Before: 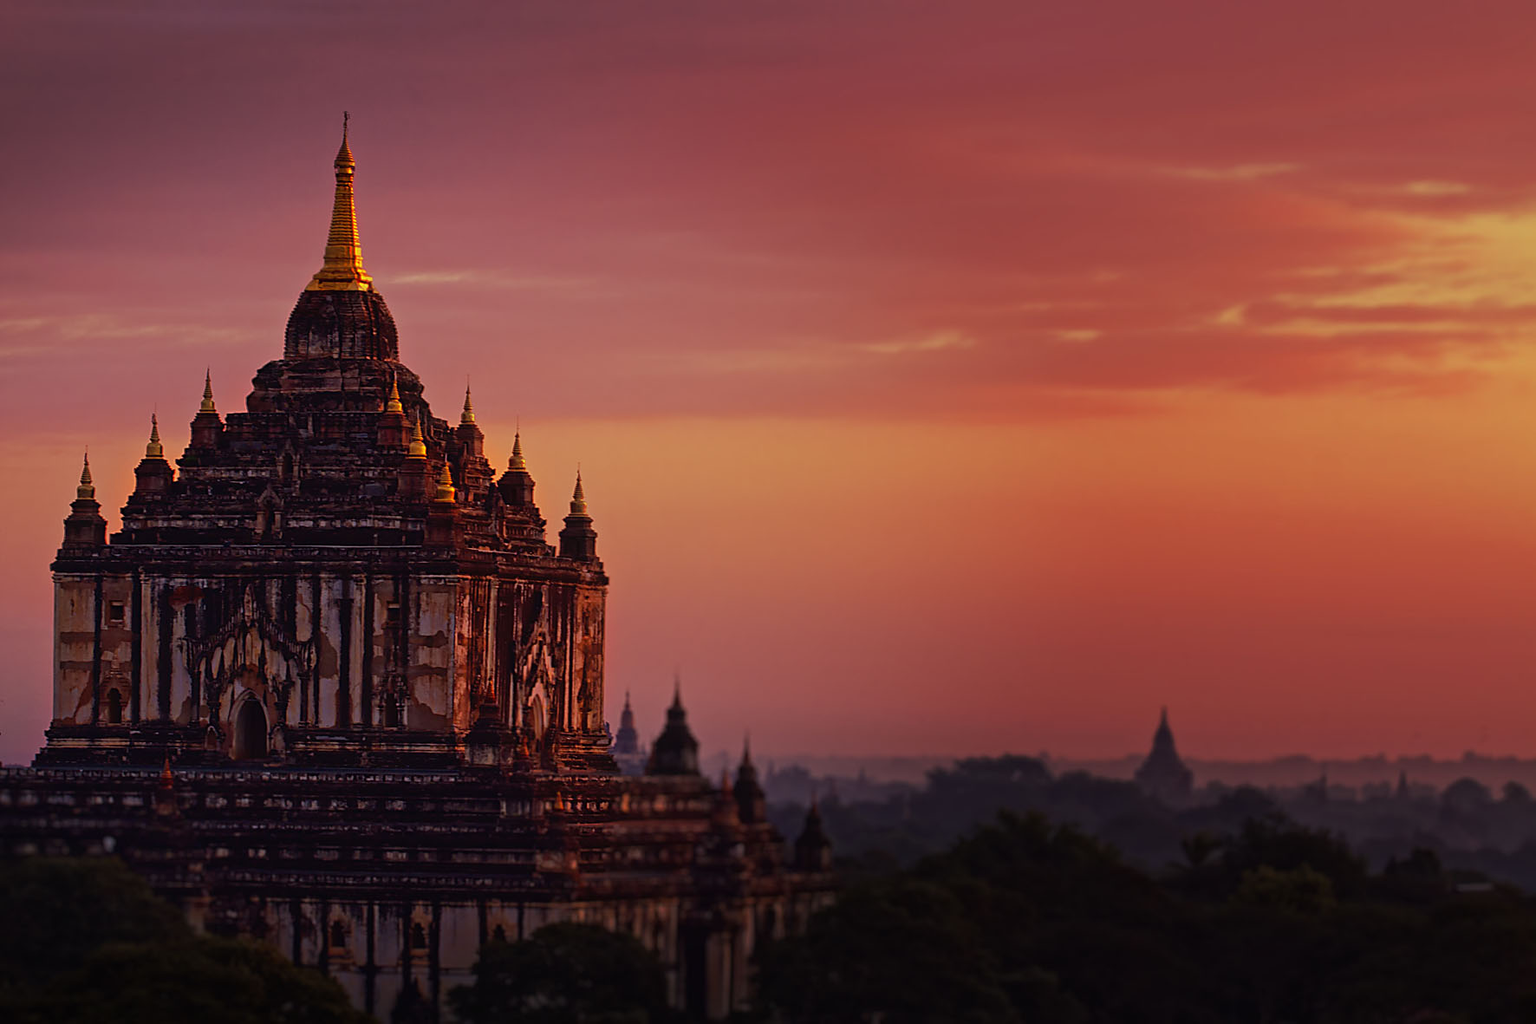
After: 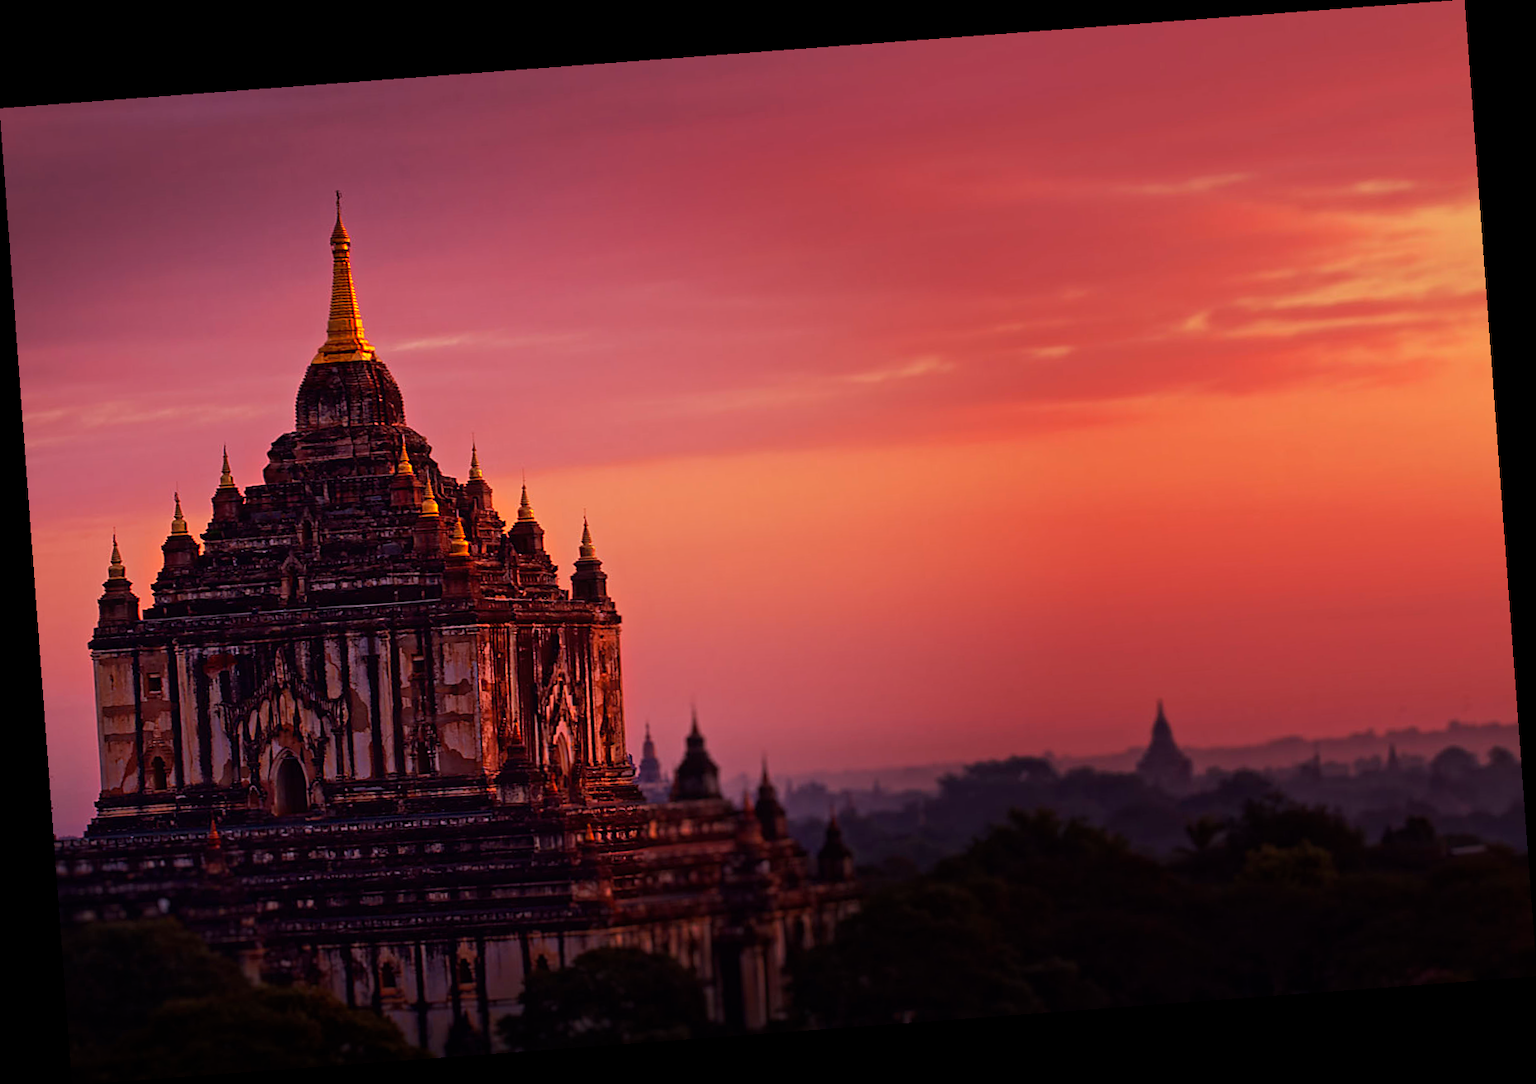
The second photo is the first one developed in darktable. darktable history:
white balance: red 1.066, blue 1.119
rotate and perspective: rotation -4.25°, automatic cropping off
